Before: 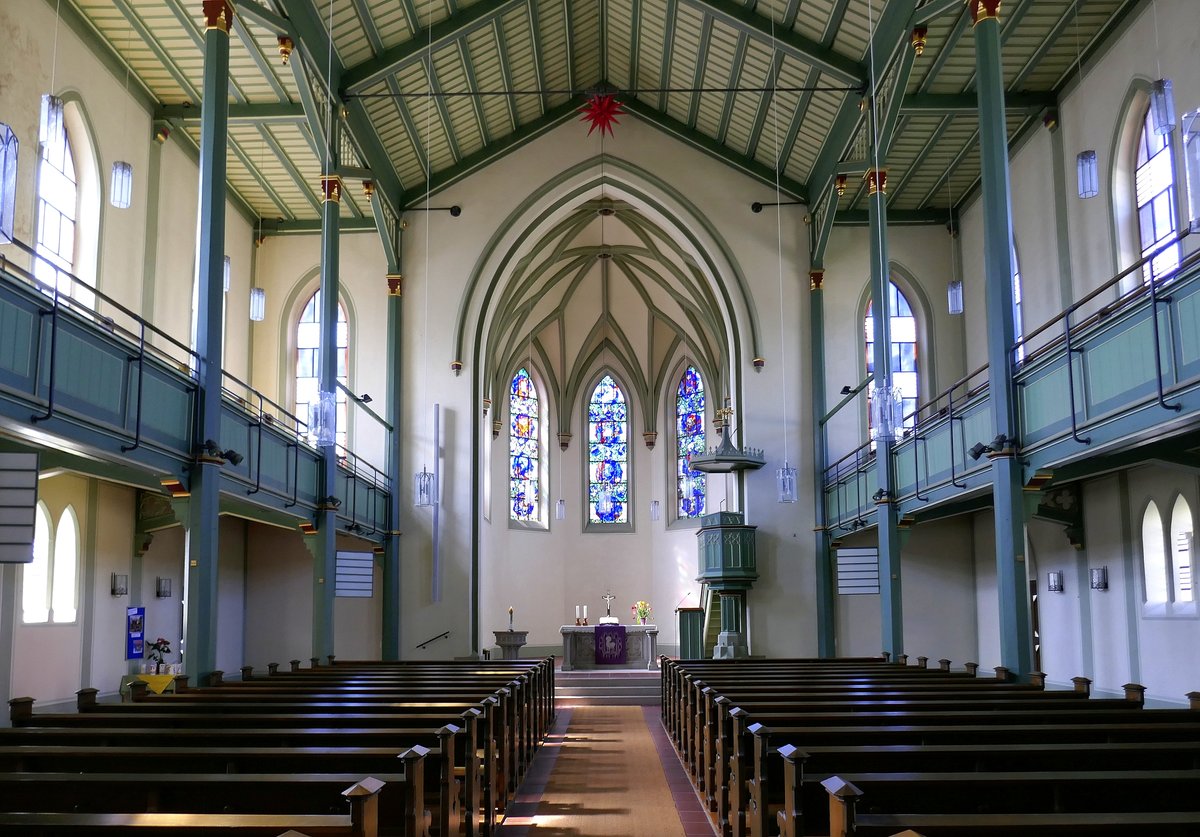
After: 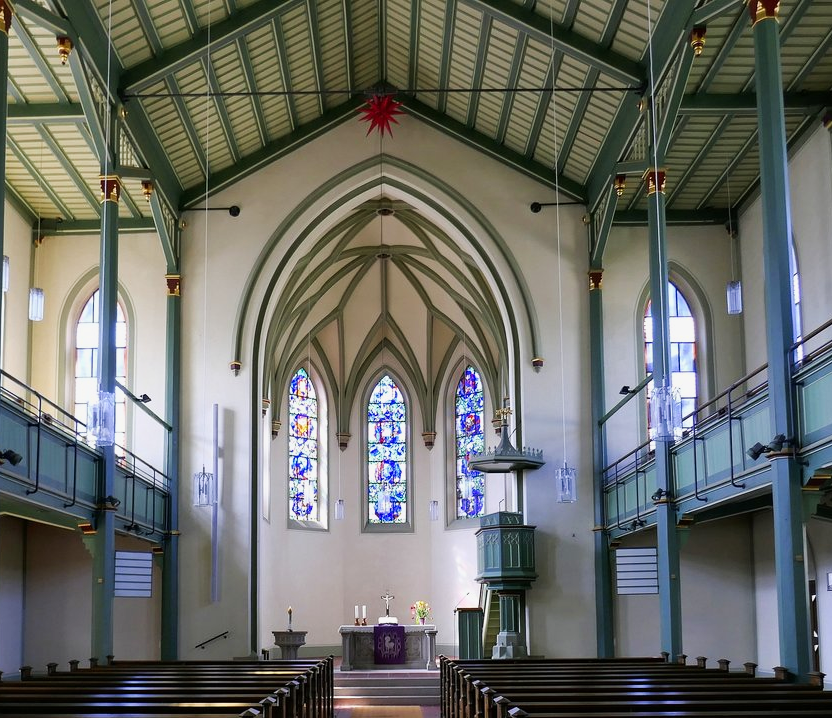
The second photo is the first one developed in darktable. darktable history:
tone curve: curves: ch0 [(0, 0) (0.251, 0.254) (0.689, 0.733) (1, 1)], preserve colors none
filmic rgb: black relative exposure -16 EV, white relative exposure 2.89 EV, hardness 9.97, color science v6 (2022)
crop: left 18.447%, right 12.194%, bottom 14.187%
